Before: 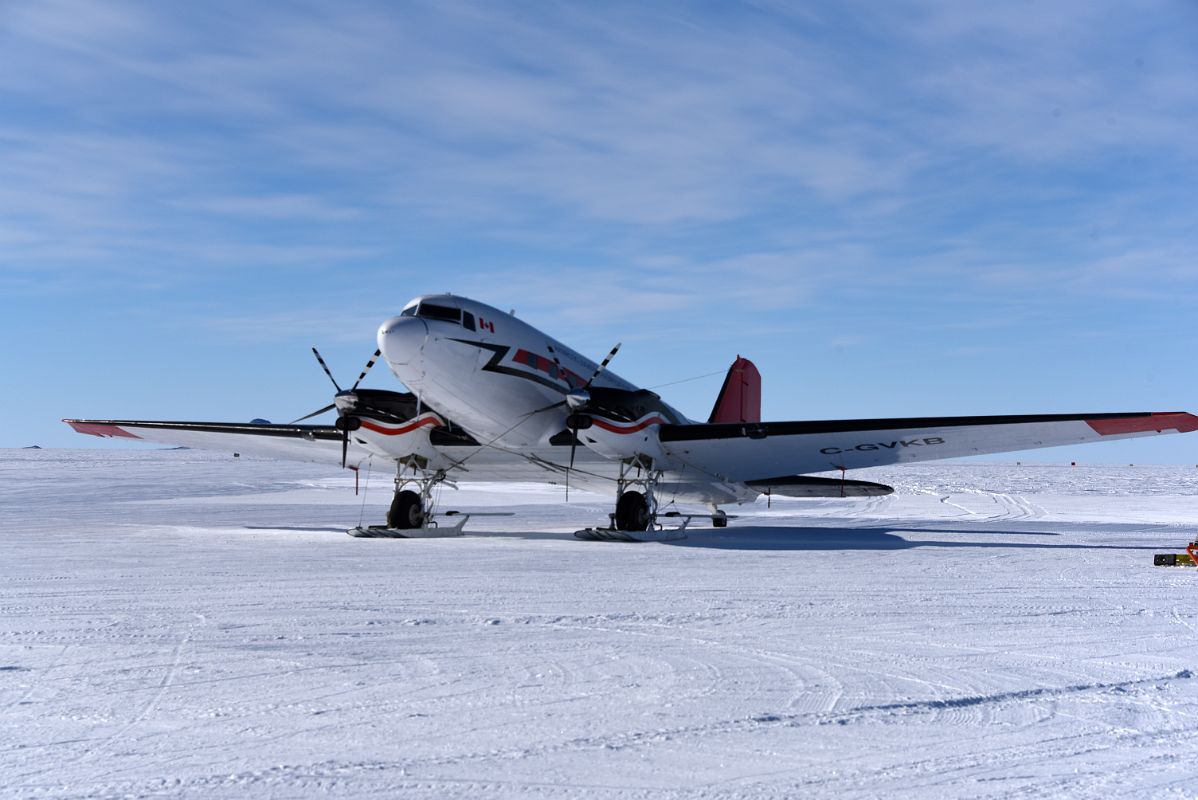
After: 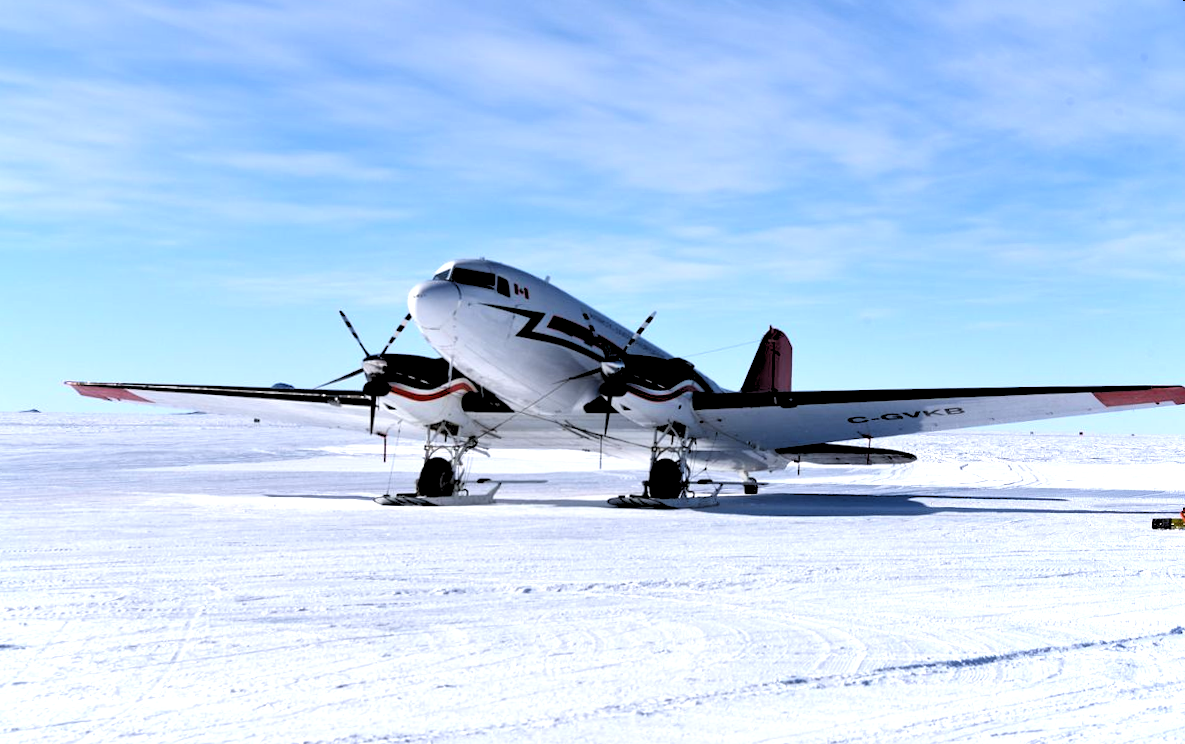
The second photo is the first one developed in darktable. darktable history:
rgb levels: levels [[0.029, 0.461, 0.922], [0, 0.5, 1], [0, 0.5, 1]]
exposure: black level correction 0, exposure 0.68 EV, compensate exposure bias true, compensate highlight preservation false
white balance: emerald 1
rotate and perspective: rotation 0.679°, lens shift (horizontal) 0.136, crop left 0.009, crop right 0.991, crop top 0.078, crop bottom 0.95
